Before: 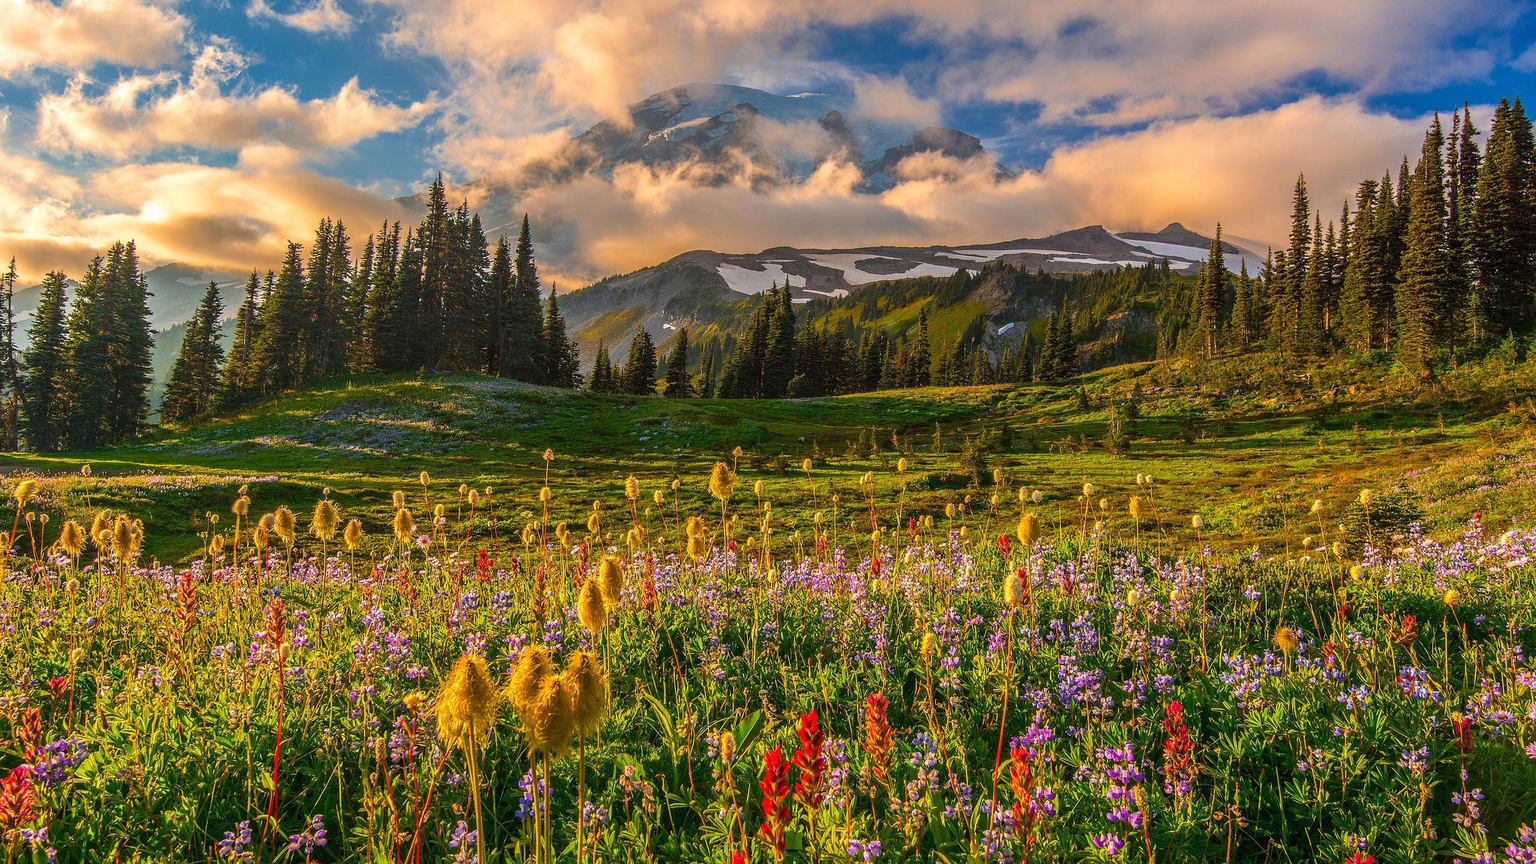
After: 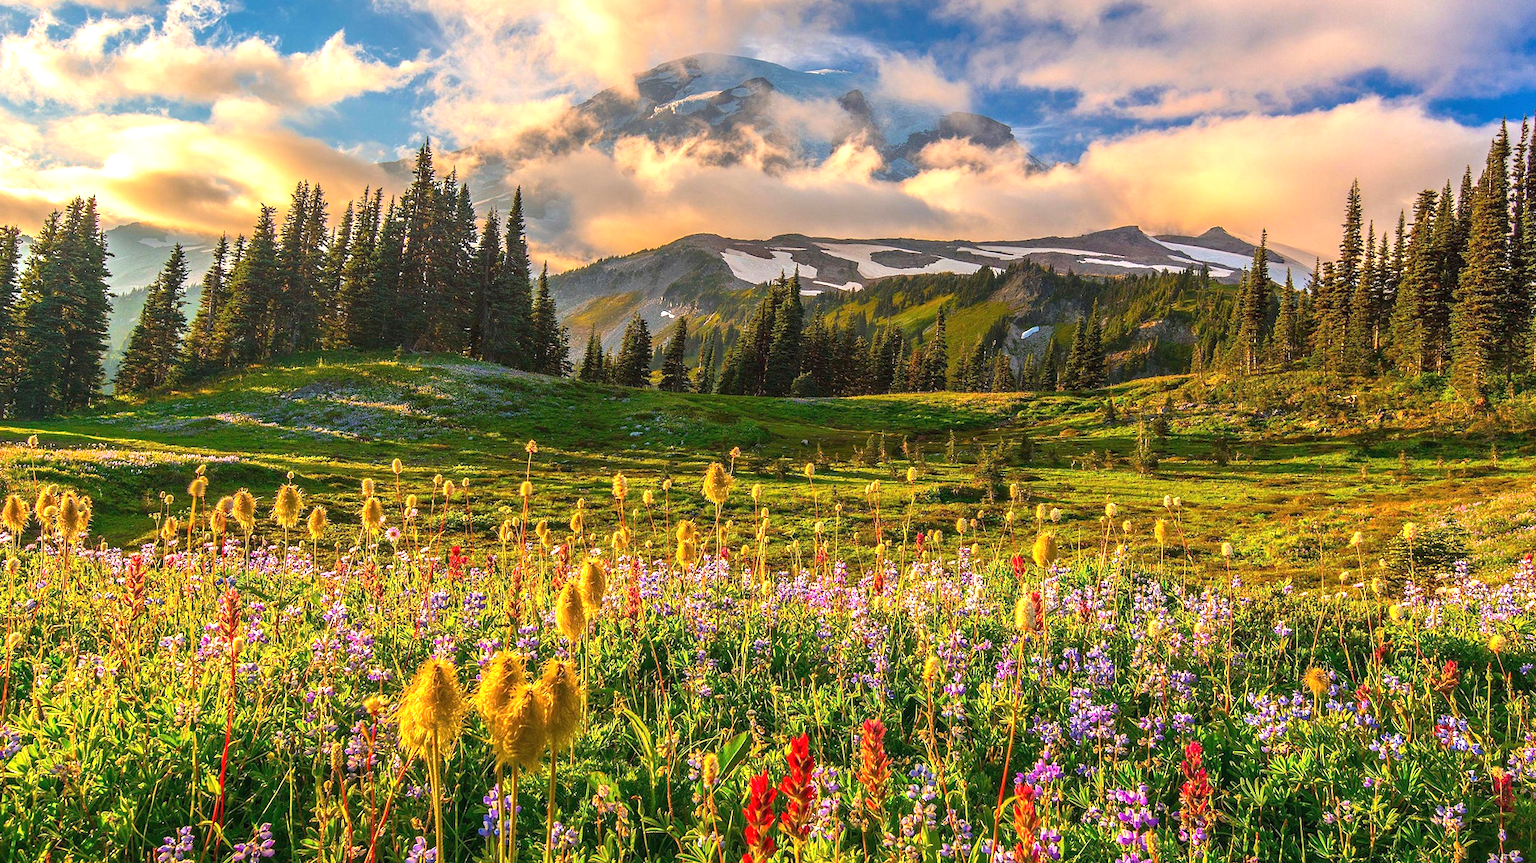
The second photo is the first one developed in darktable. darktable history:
exposure: black level correction 0, exposure 0.702 EV, compensate exposure bias true, compensate highlight preservation false
crop and rotate: angle -2.54°
